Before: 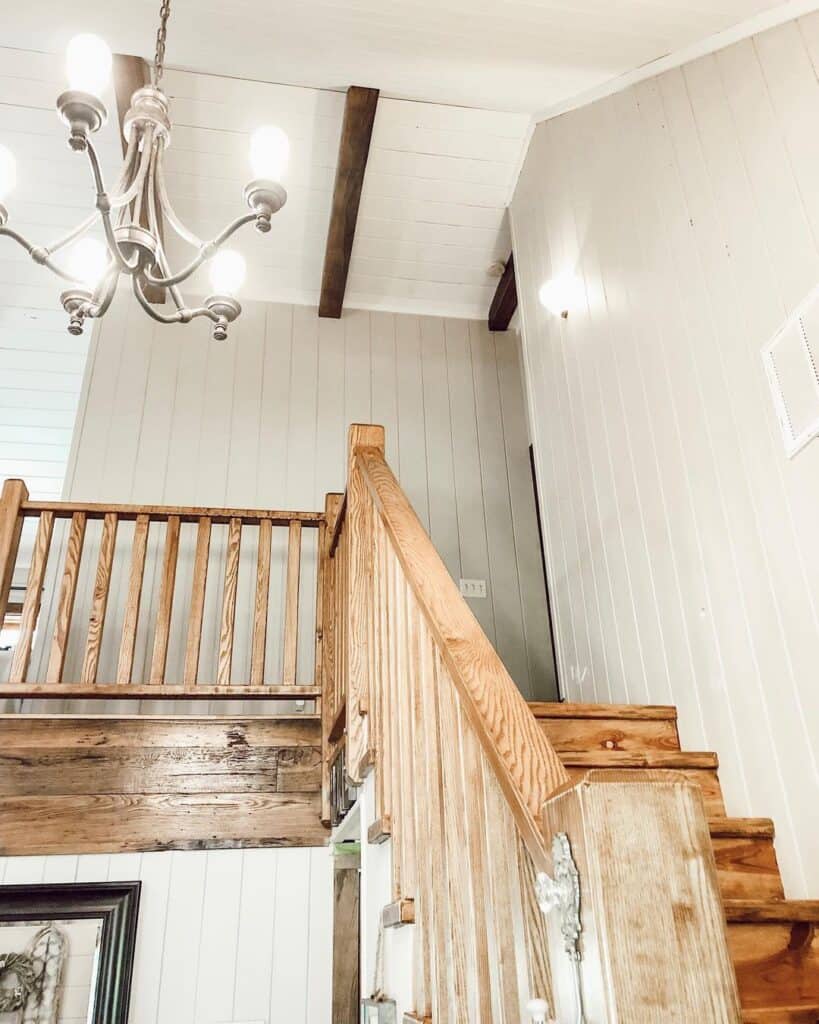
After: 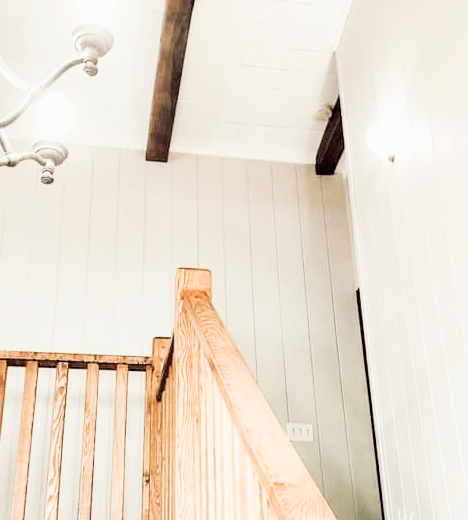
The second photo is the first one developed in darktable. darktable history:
exposure: black level correction 0, exposure 1.107 EV, compensate exposure bias true, compensate highlight preservation false
crop: left 21.164%, top 15.241%, right 21.595%, bottom 33.965%
filmic rgb: black relative exposure -5.04 EV, white relative exposure 3.96 EV, threshold 5.98 EV, hardness 2.89, contrast 1.298, highlights saturation mix -30.75%, iterations of high-quality reconstruction 0, enable highlight reconstruction true
